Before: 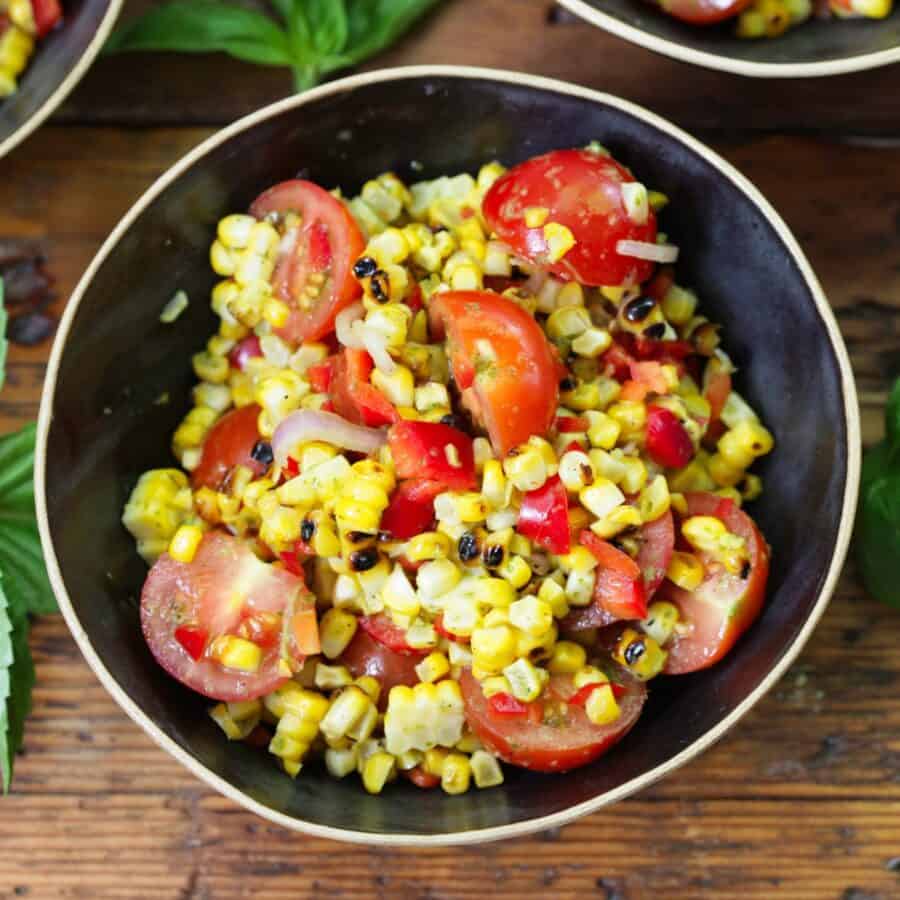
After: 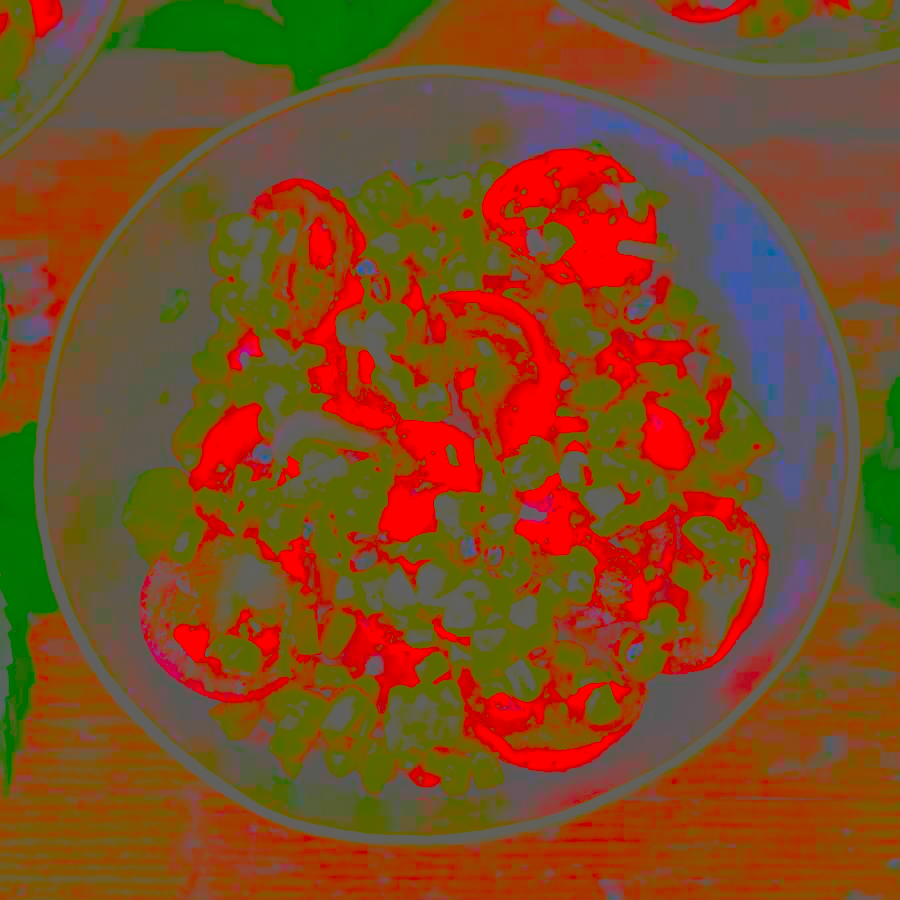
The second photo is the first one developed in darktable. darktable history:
contrast brightness saturation: contrast -0.977, brightness -0.17, saturation 0.739
local contrast: shadows 94%, midtone range 0.494
base curve: curves: ch0 [(0, 0) (0.026, 0.03) (0.109, 0.232) (0.351, 0.748) (0.669, 0.968) (1, 1)], preserve colors none
